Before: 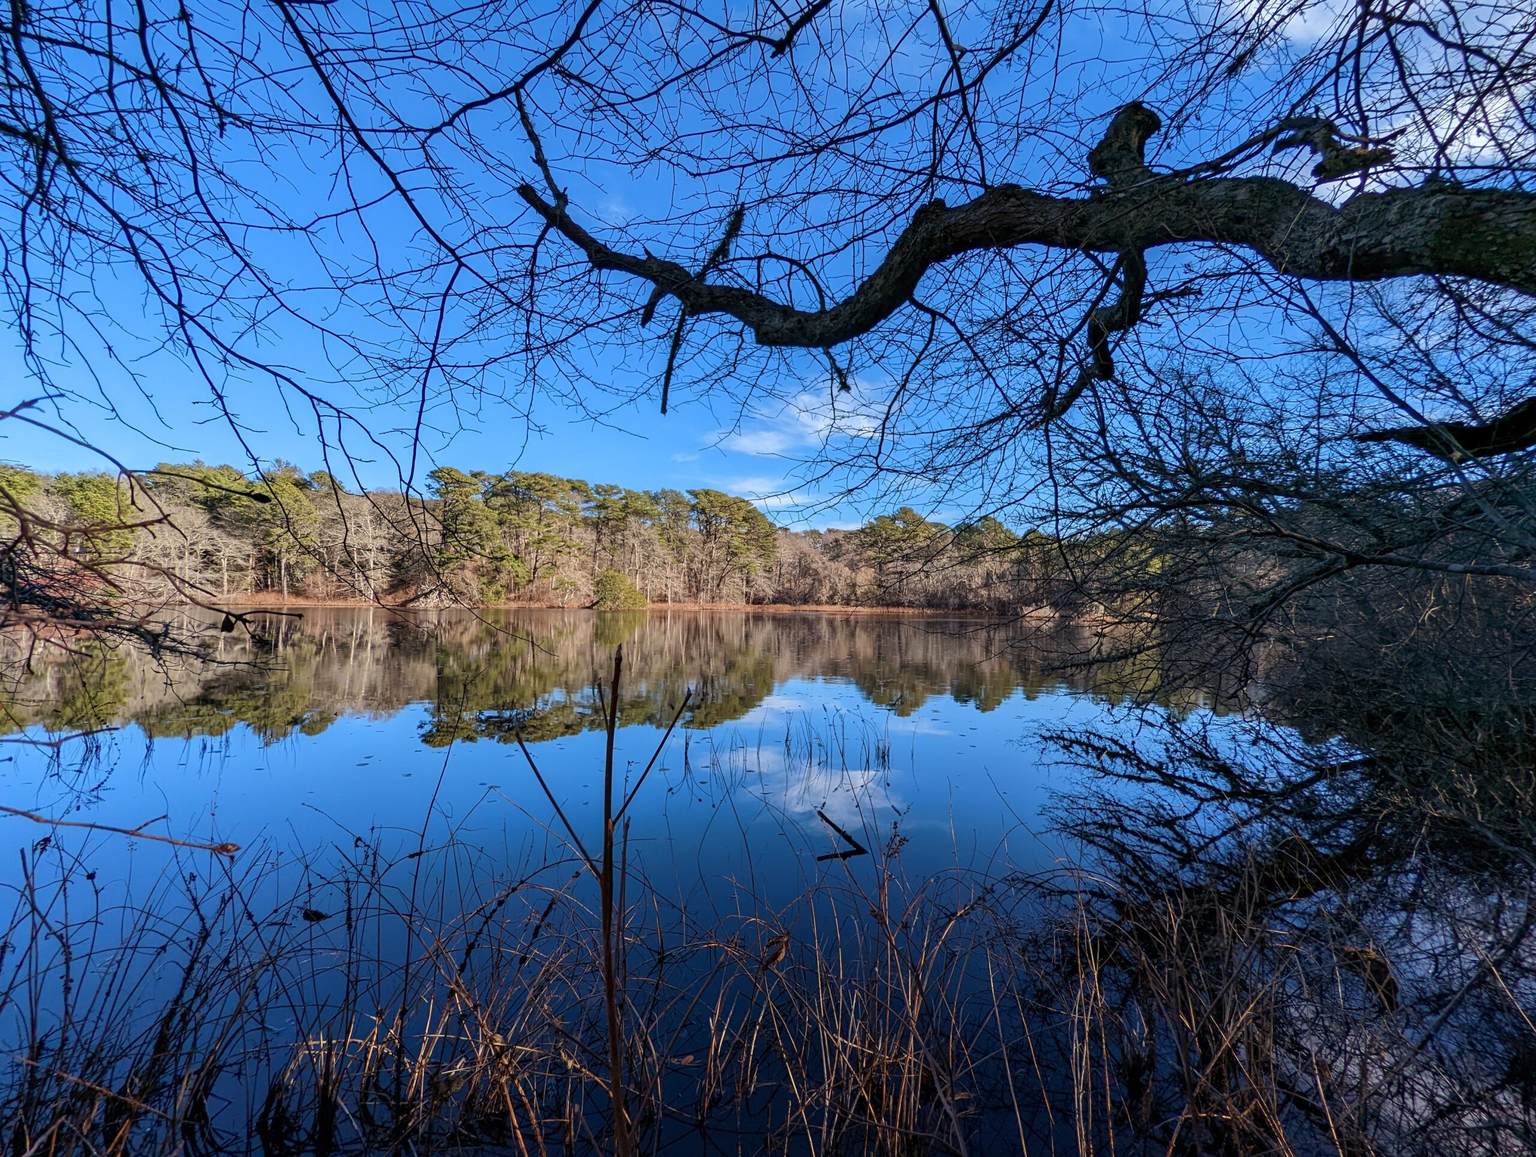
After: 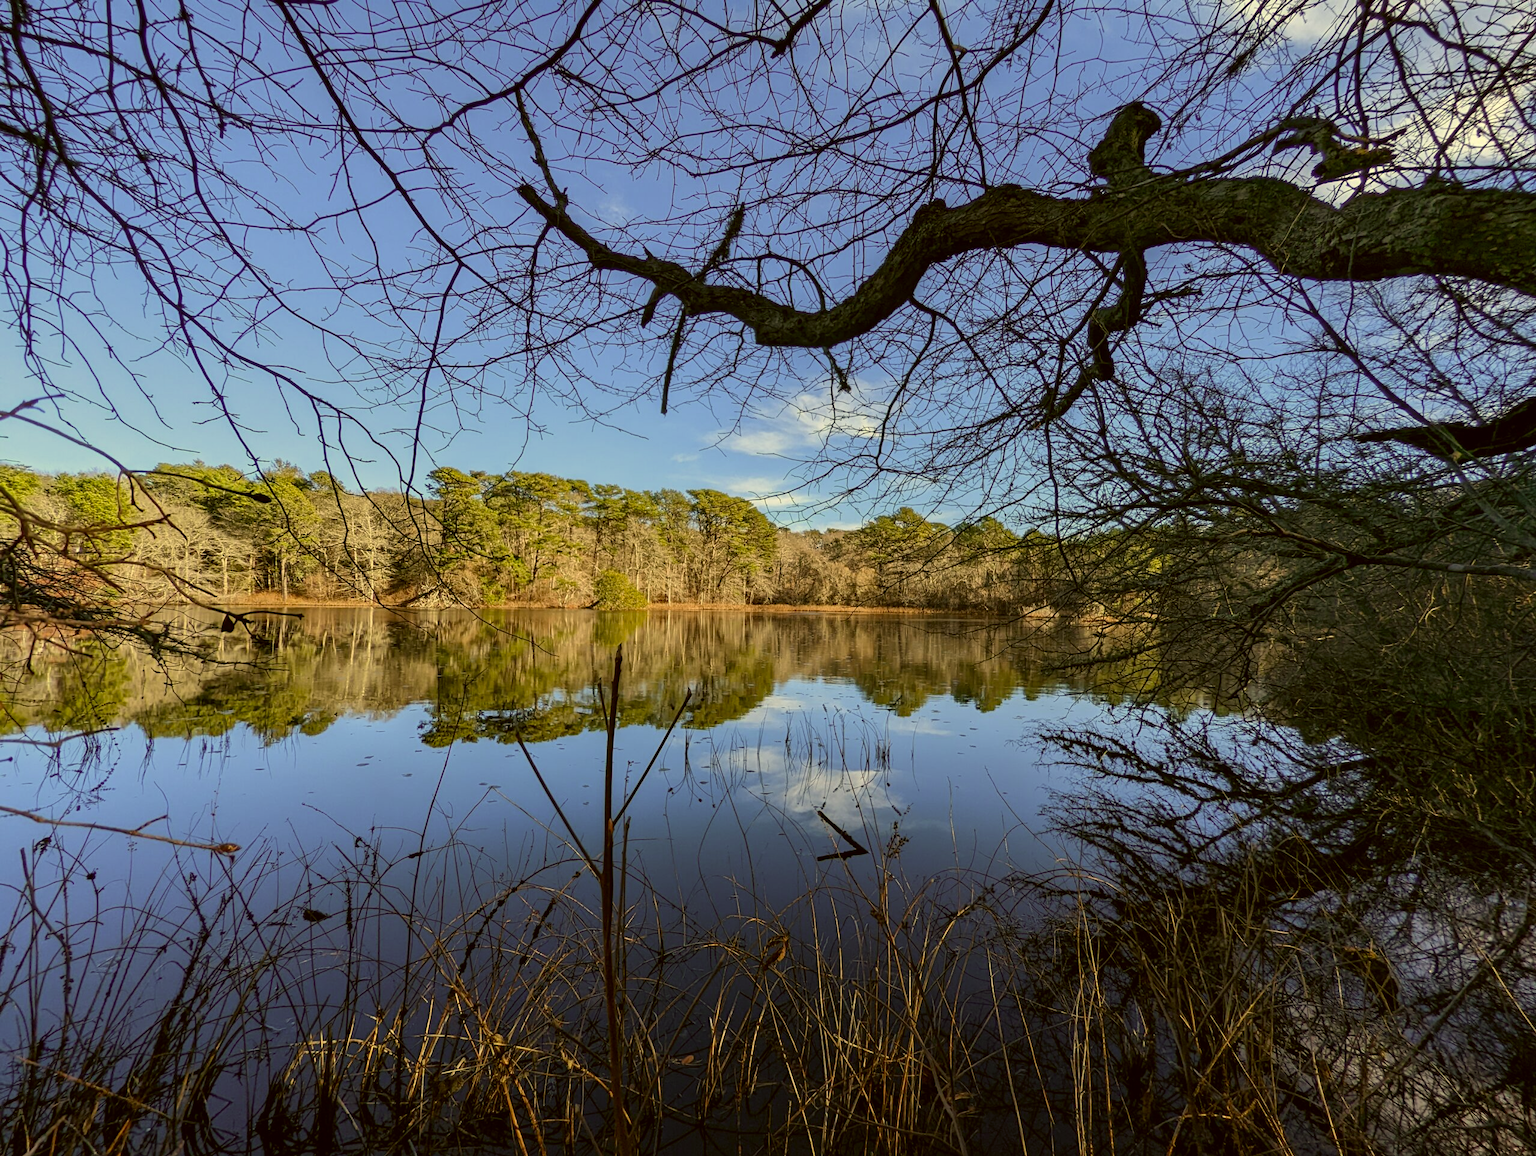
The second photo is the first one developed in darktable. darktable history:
color correction: highlights a* 0.162, highlights b* 29.53, shadows a* -0.162, shadows b* 21.09
tone equalizer: on, module defaults
